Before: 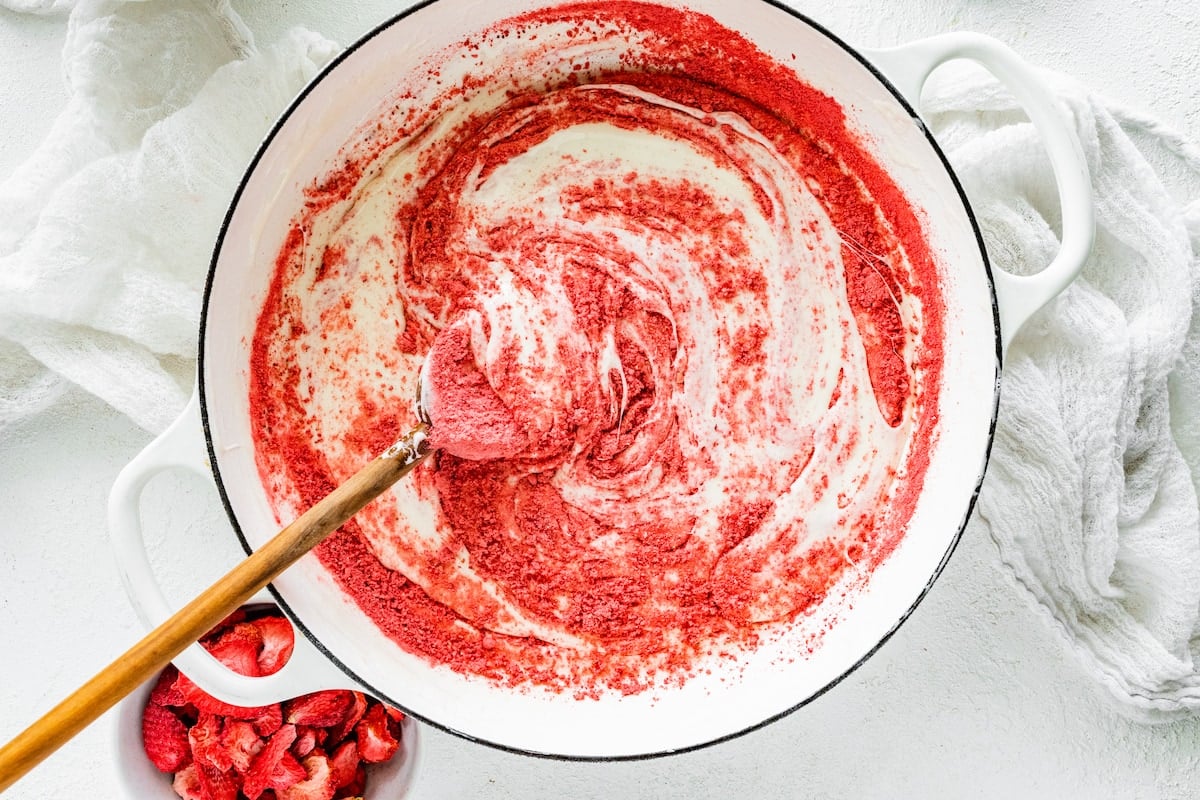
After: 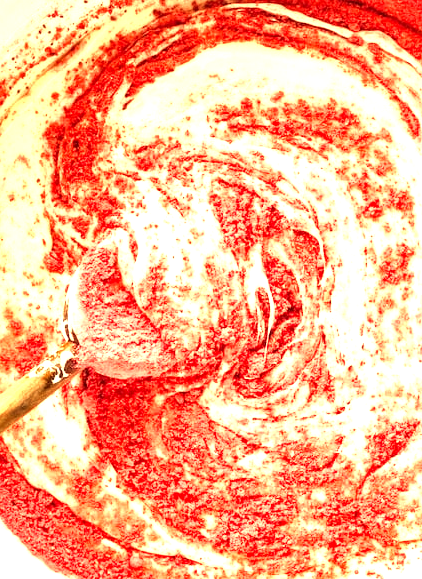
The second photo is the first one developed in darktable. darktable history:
crop and rotate: left 29.476%, top 10.214%, right 35.32%, bottom 17.333%
local contrast: mode bilateral grid, contrast 20, coarseness 50, detail 159%, midtone range 0.2
white balance: red 1.08, blue 0.791
exposure: black level correction 0, exposure 1.379 EV, compensate exposure bias true, compensate highlight preservation false
